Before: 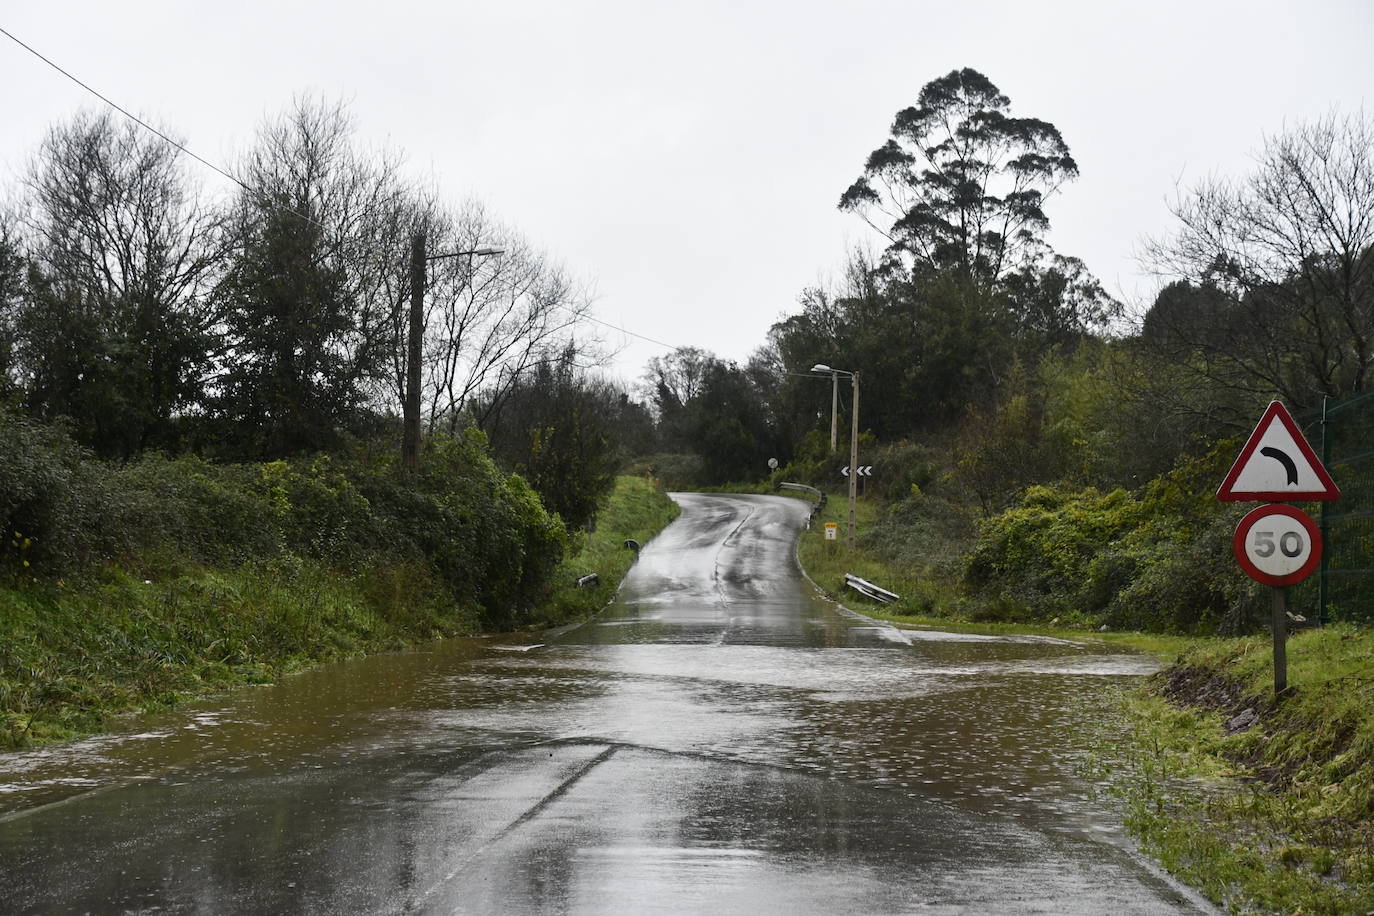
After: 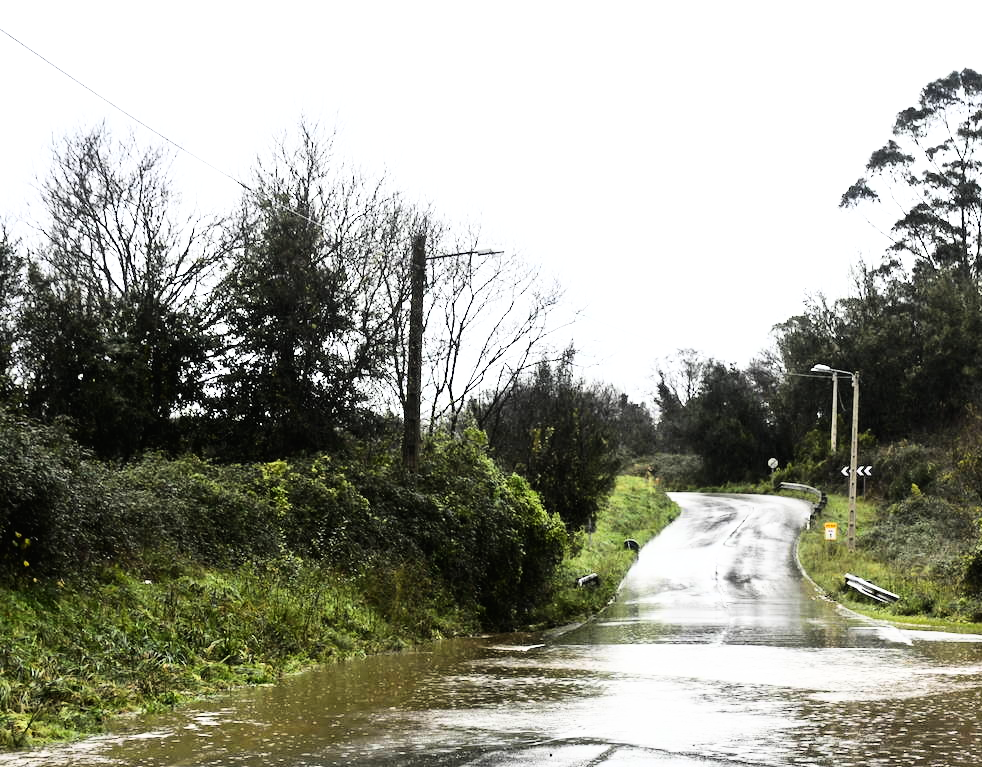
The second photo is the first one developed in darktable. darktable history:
crop: right 28.507%, bottom 16.179%
base curve: curves: ch0 [(0, 0) (0.007, 0.004) (0.027, 0.03) (0.046, 0.07) (0.207, 0.54) (0.442, 0.872) (0.673, 0.972) (1, 1)]
tone equalizer: -8 EV -0.421 EV, -7 EV -0.376 EV, -6 EV -0.338 EV, -5 EV -0.233 EV, -3 EV 0.238 EV, -2 EV 0.315 EV, -1 EV 0.413 EV, +0 EV 0.421 EV
